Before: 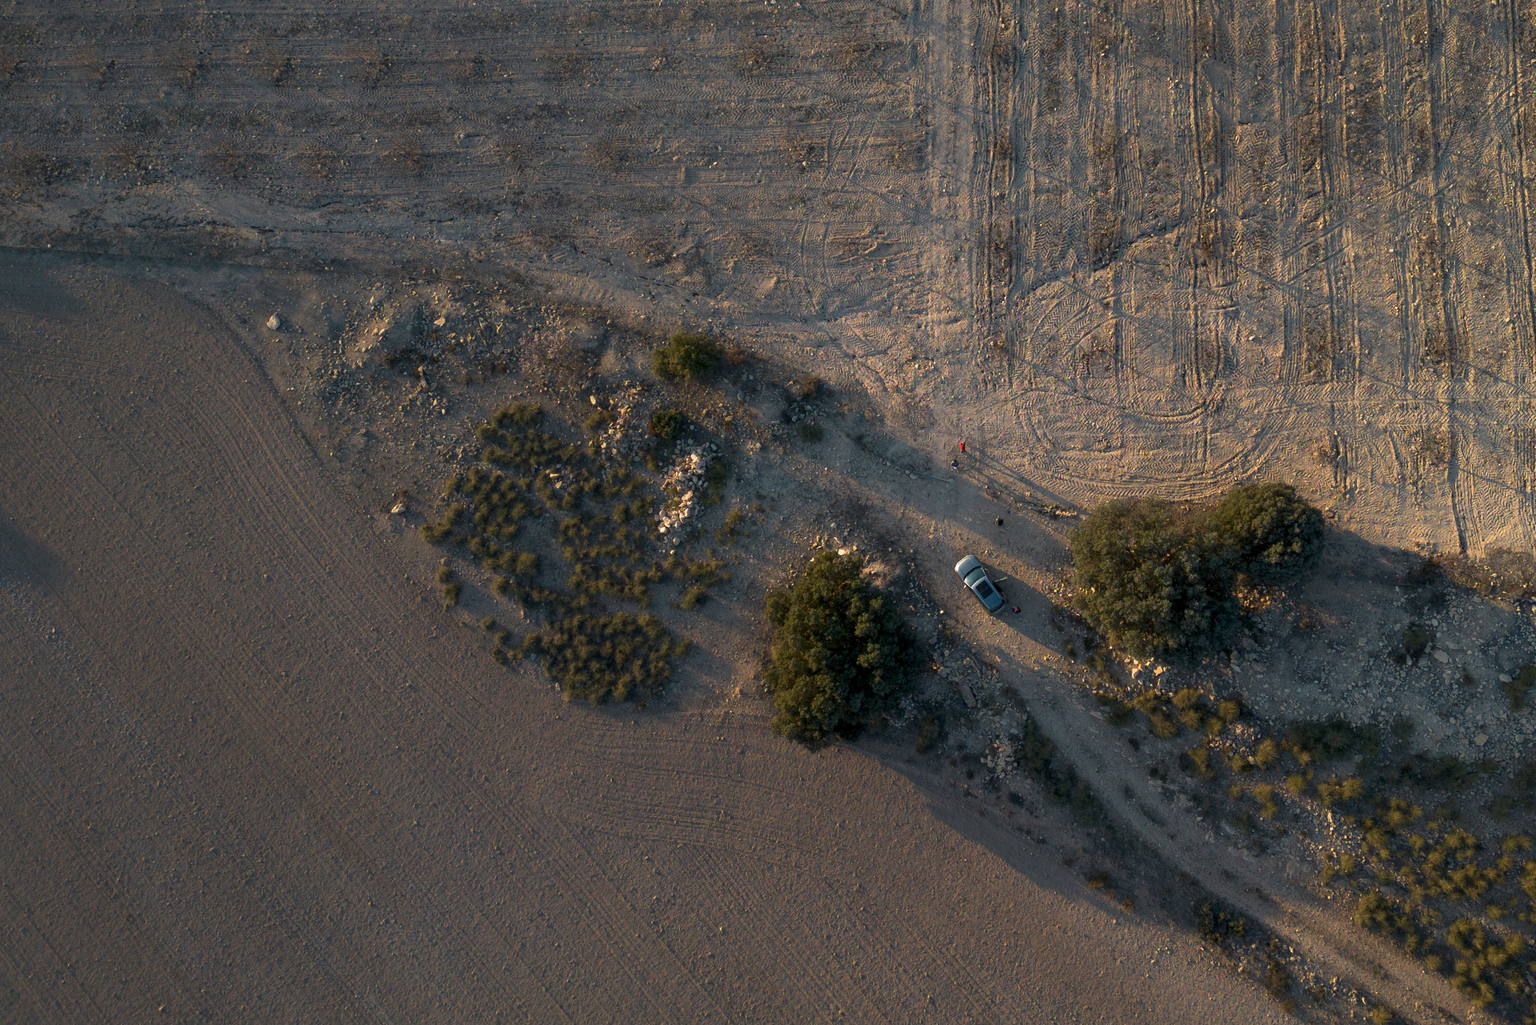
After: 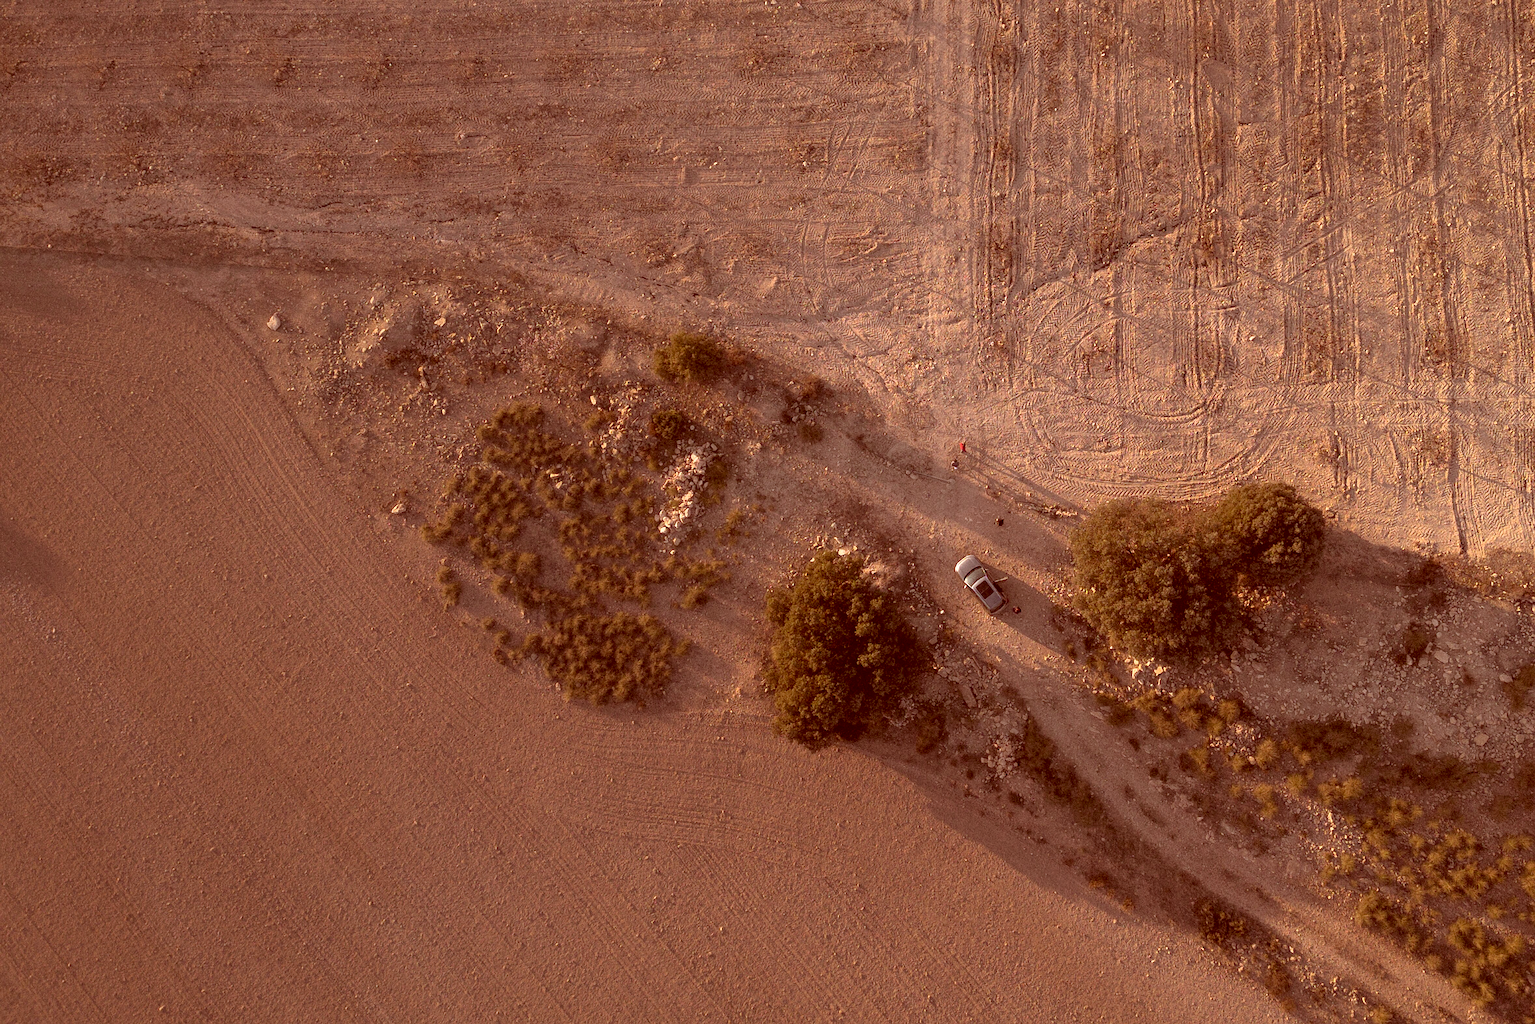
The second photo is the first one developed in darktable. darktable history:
sharpen: on, module defaults
color correction: highlights a* 9.03, highlights b* 8.71, shadows a* 40, shadows b* 40, saturation 0.8
shadows and highlights: shadows -10, white point adjustment 1.5, highlights 10
grain: mid-tones bias 0%
contrast brightness saturation: brightness 0.15
